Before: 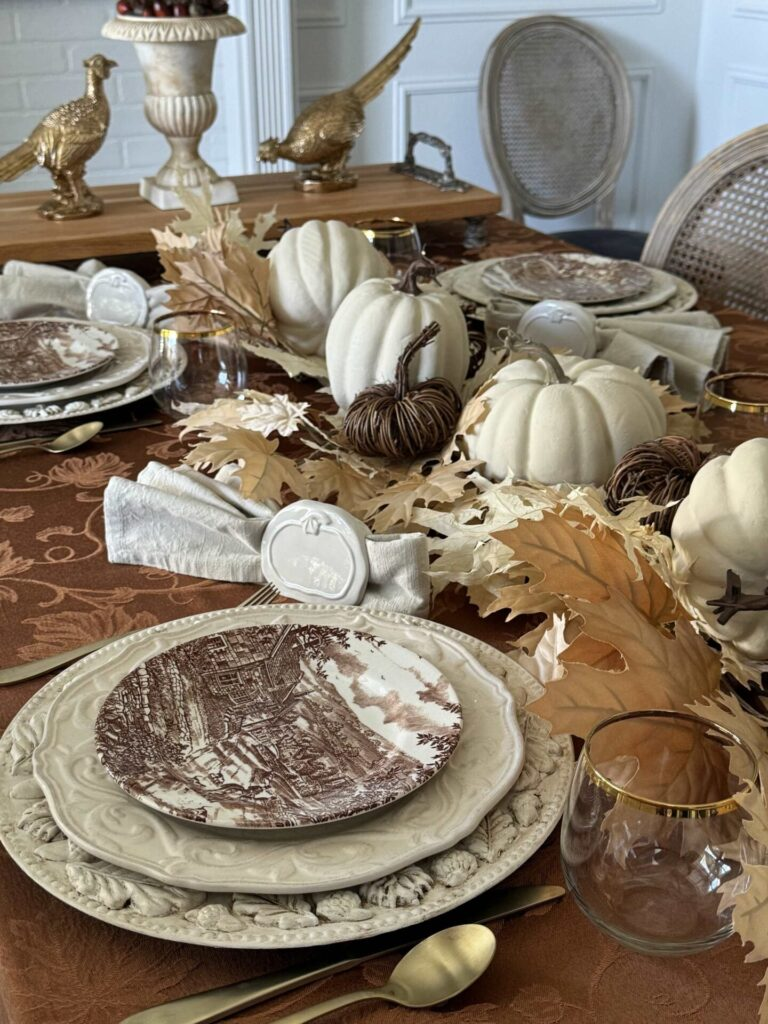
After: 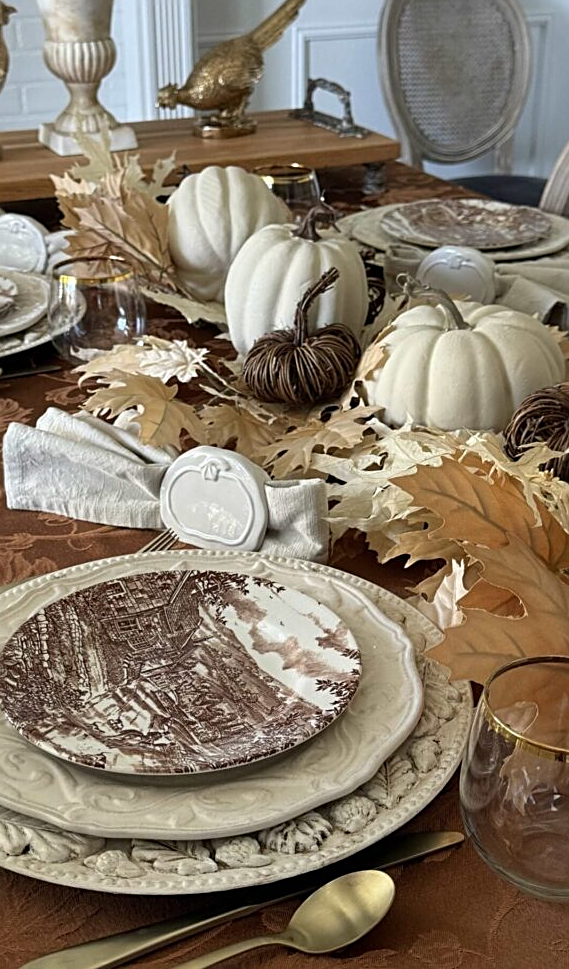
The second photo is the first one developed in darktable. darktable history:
crop and rotate: left 13.192%, top 5.326%, right 12.61%
sharpen: on, module defaults
